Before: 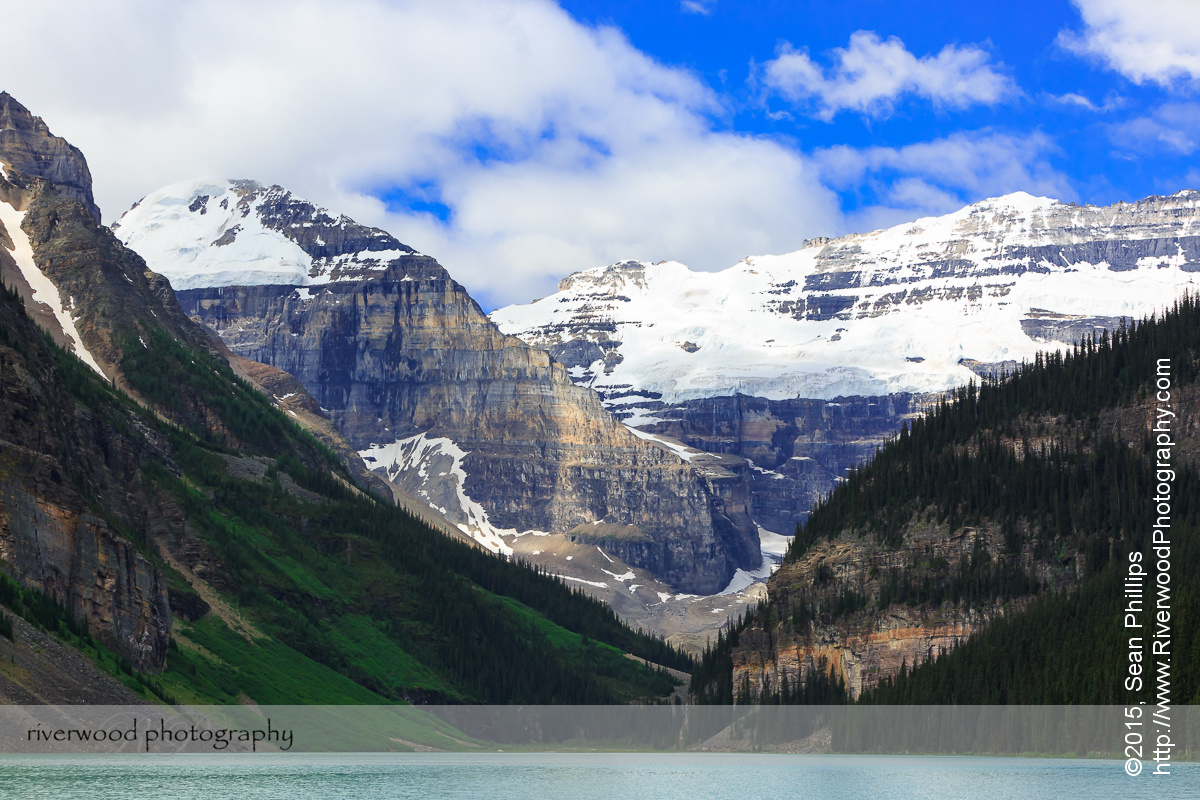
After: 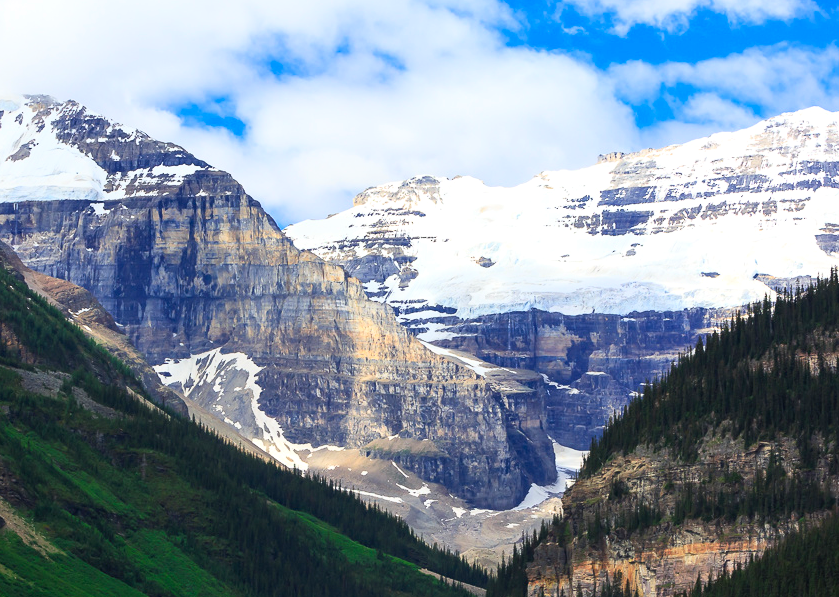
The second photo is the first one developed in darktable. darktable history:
crop and rotate: left 17.157%, top 10.739%, right 12.884%, bottom 14.558%
exposure: black level correction 0.002, exposure 0.15 EV, compensate exposure bias true, compensate highlight preservation false
contrast brightness saturation: contrast 0.199, brightness 0.158, saturation 0.216
